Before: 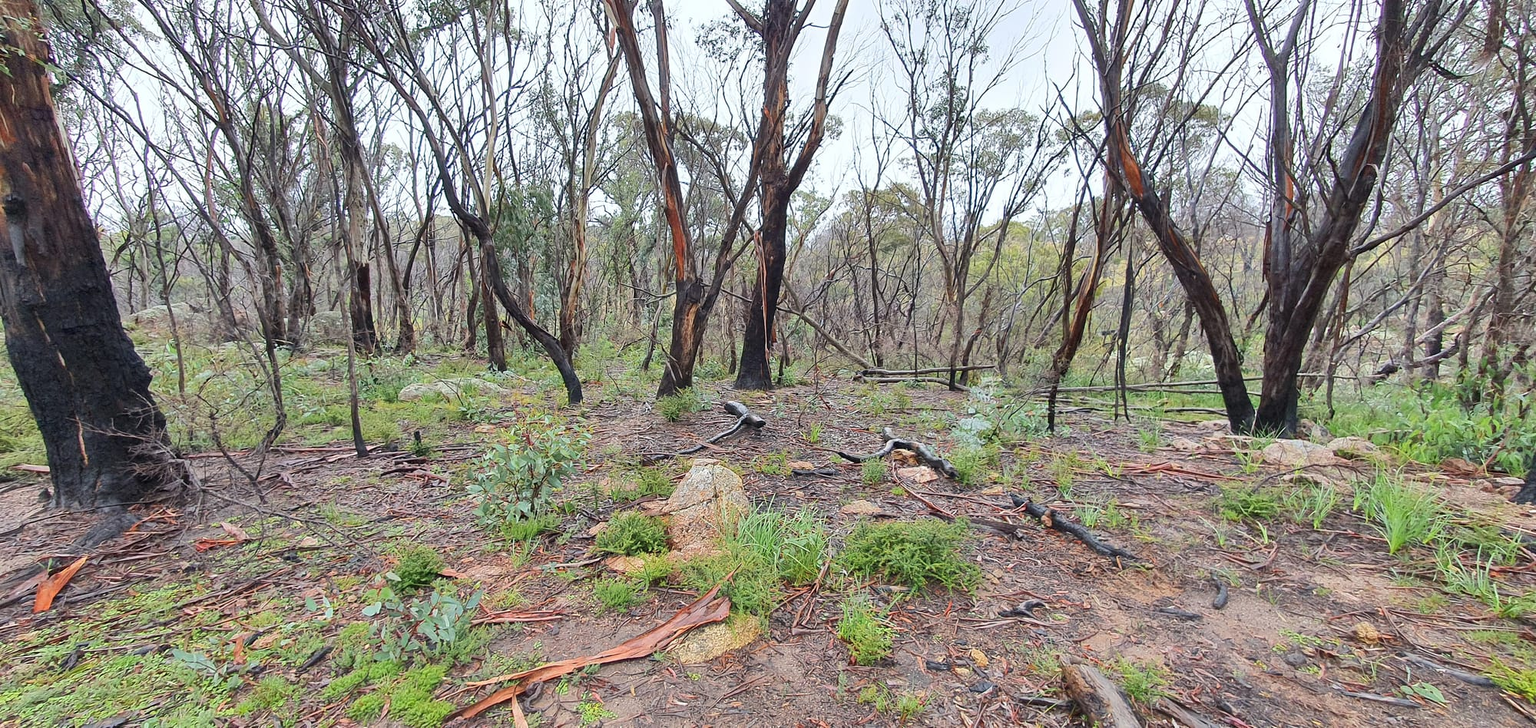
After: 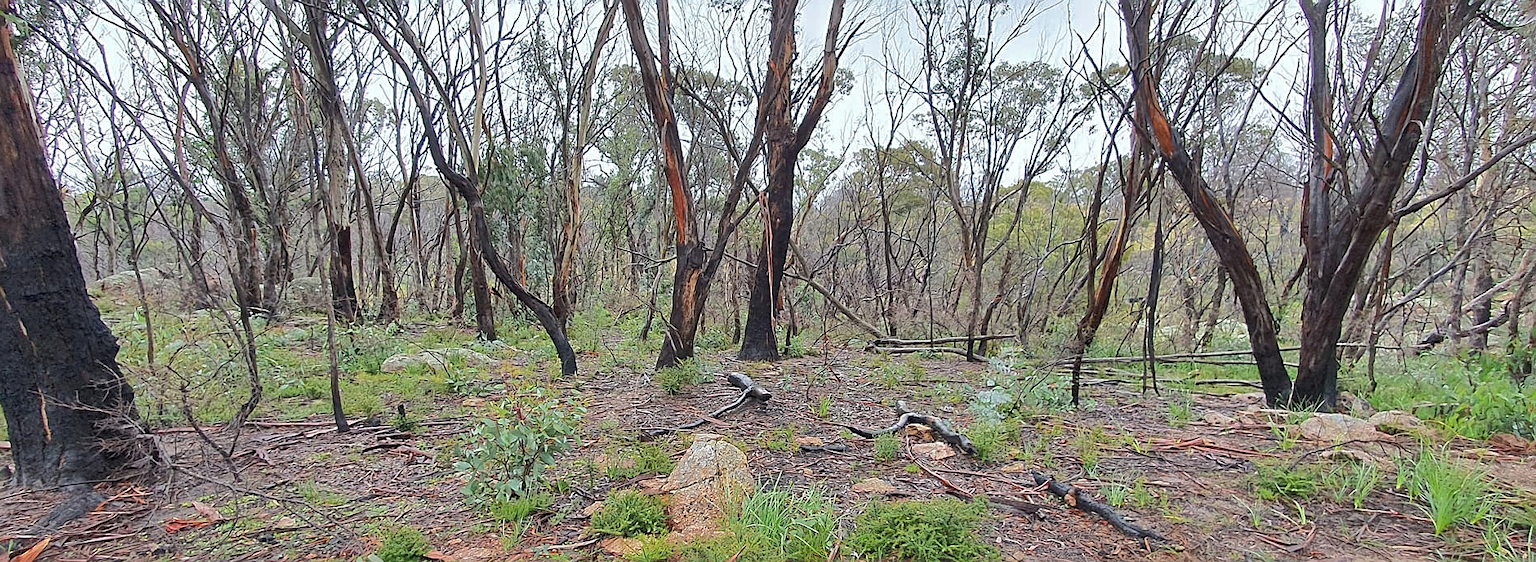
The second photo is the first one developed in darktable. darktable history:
shadows and highlights: shadows 39.64, highlights -60.03
sharpen: on, module defaults
crop: left 2.619%, top 7.064%, right 3.292%, bottom 20.242%
